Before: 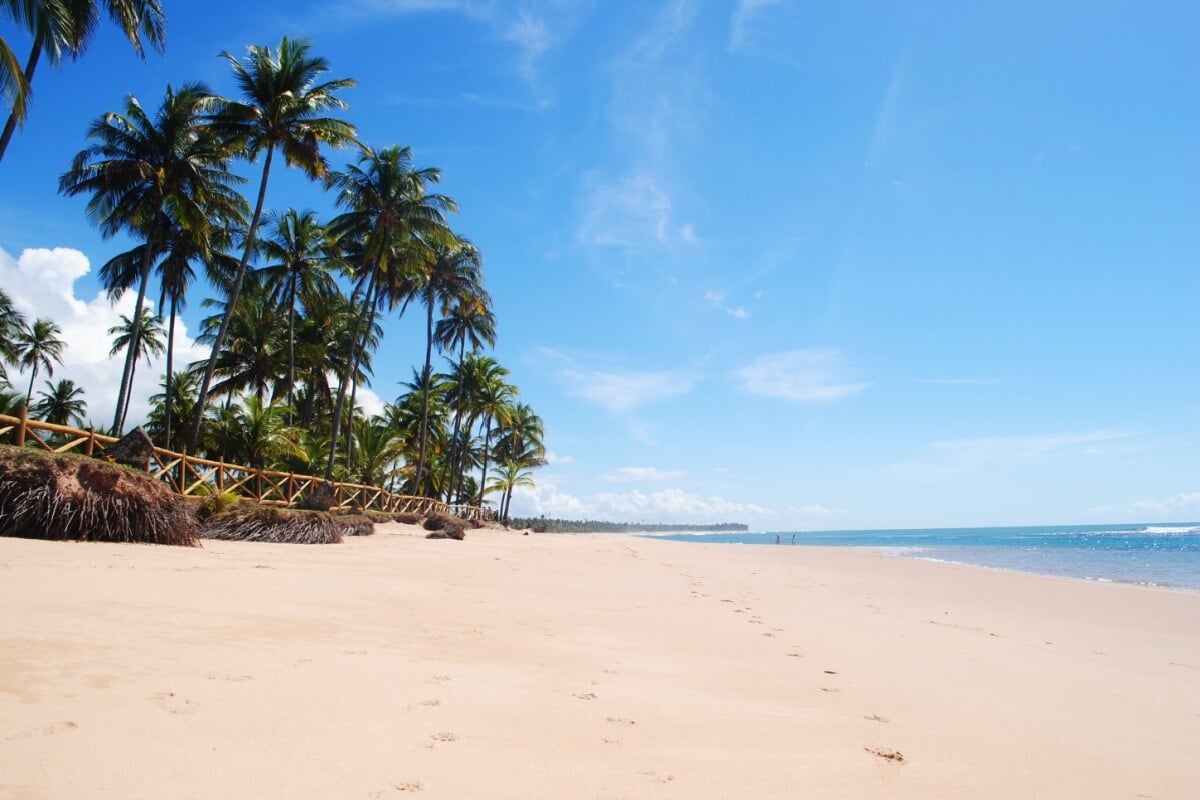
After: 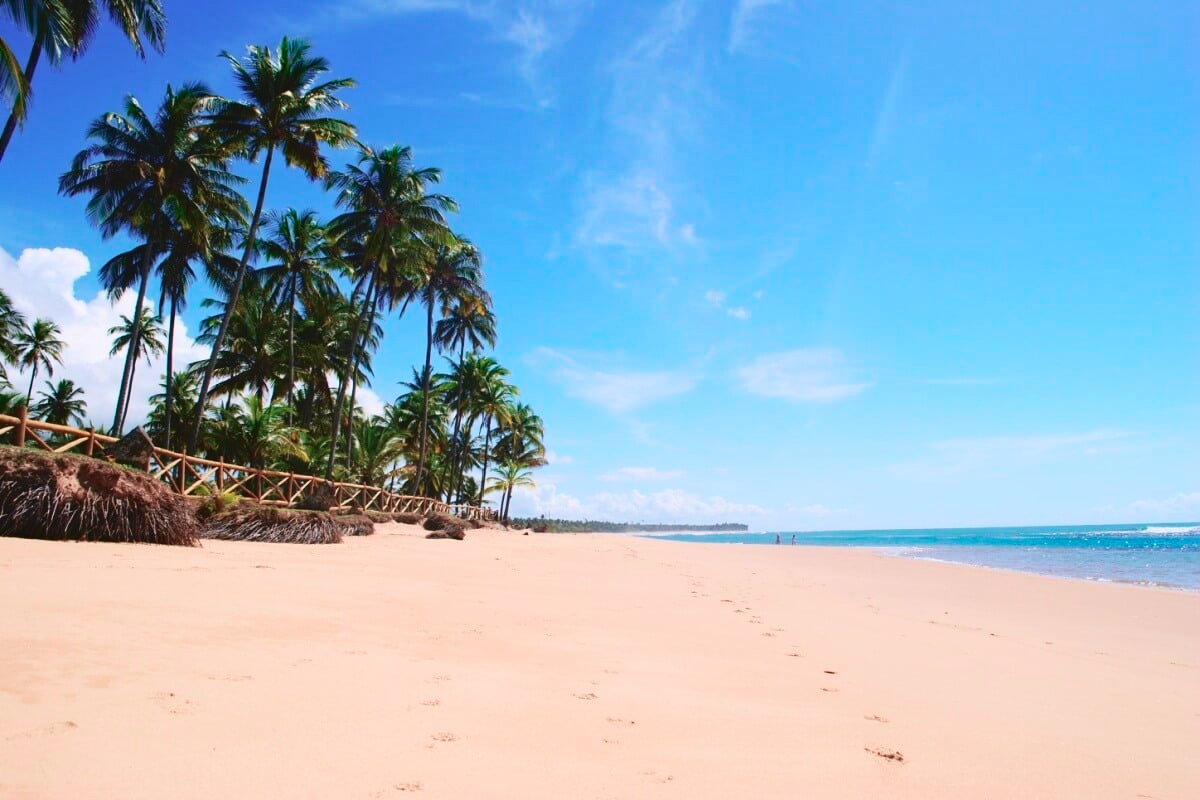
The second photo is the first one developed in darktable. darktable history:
color calibration: illuminant as shot in camera, x 0.358, y 0.373, temperature 4628.91 K
white balance: red 1.009, blue 0.985
tone curve: curves: ch0 [(0, 0.049) (0.175, 0.178) (0.466, 0.498) (0.715, 0.767) (0.819, 0.851) (1, 0.961)]; ch1 [(0, 0) (0.437, 0.398) (0.476, 0.466) (0.505, 0.505) (0.534, 0.544) (0.595, 0.608) (0.641, 0.643) (1, 1)]; ch2 [(0, 0) (0.359, 0.379) (0.437, 0.44) (0.489, 0.495) (0.518, 0.537) (0.579, 0.579) (1, 1)], color space Lab, independent channels, preserve colors none
haze removal: strength 0.29, distance 0.25, compatibility mode true, adaptive false
